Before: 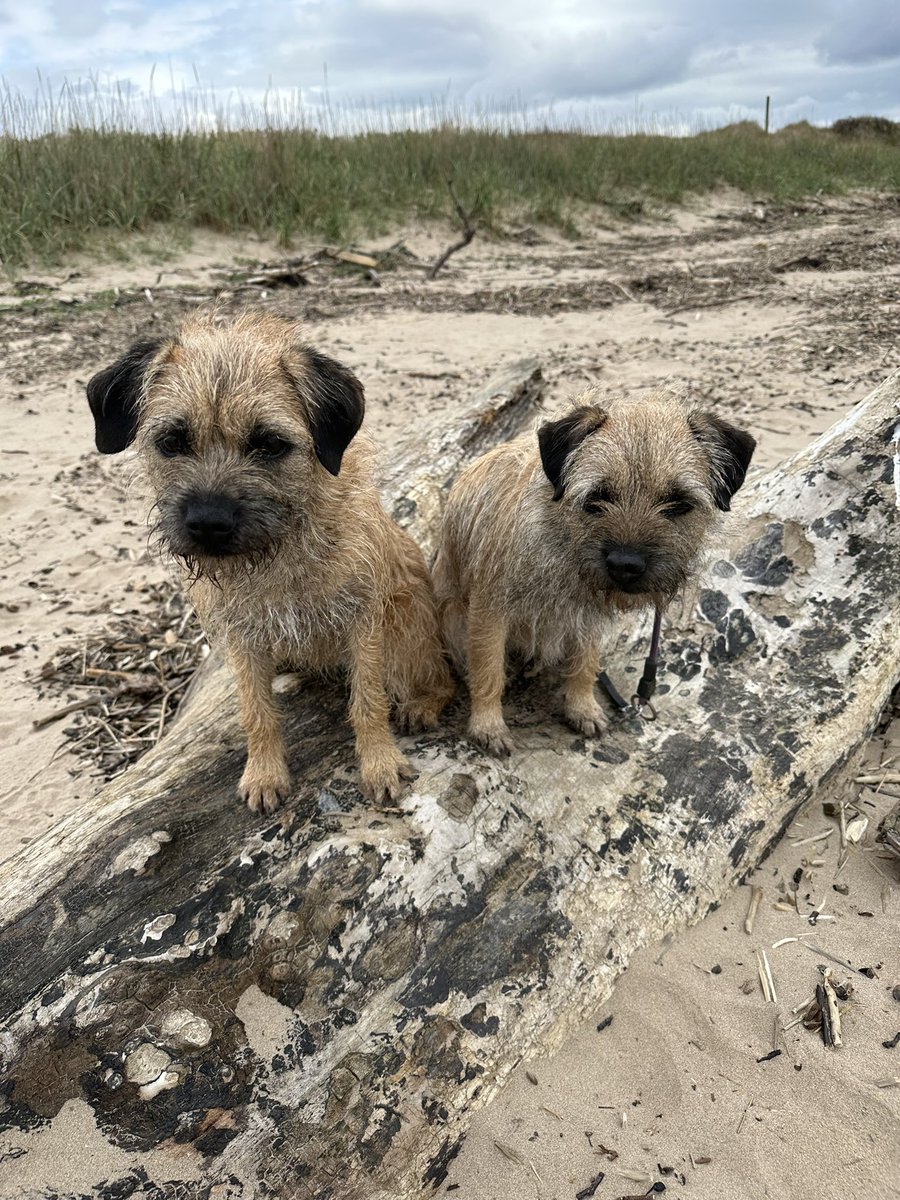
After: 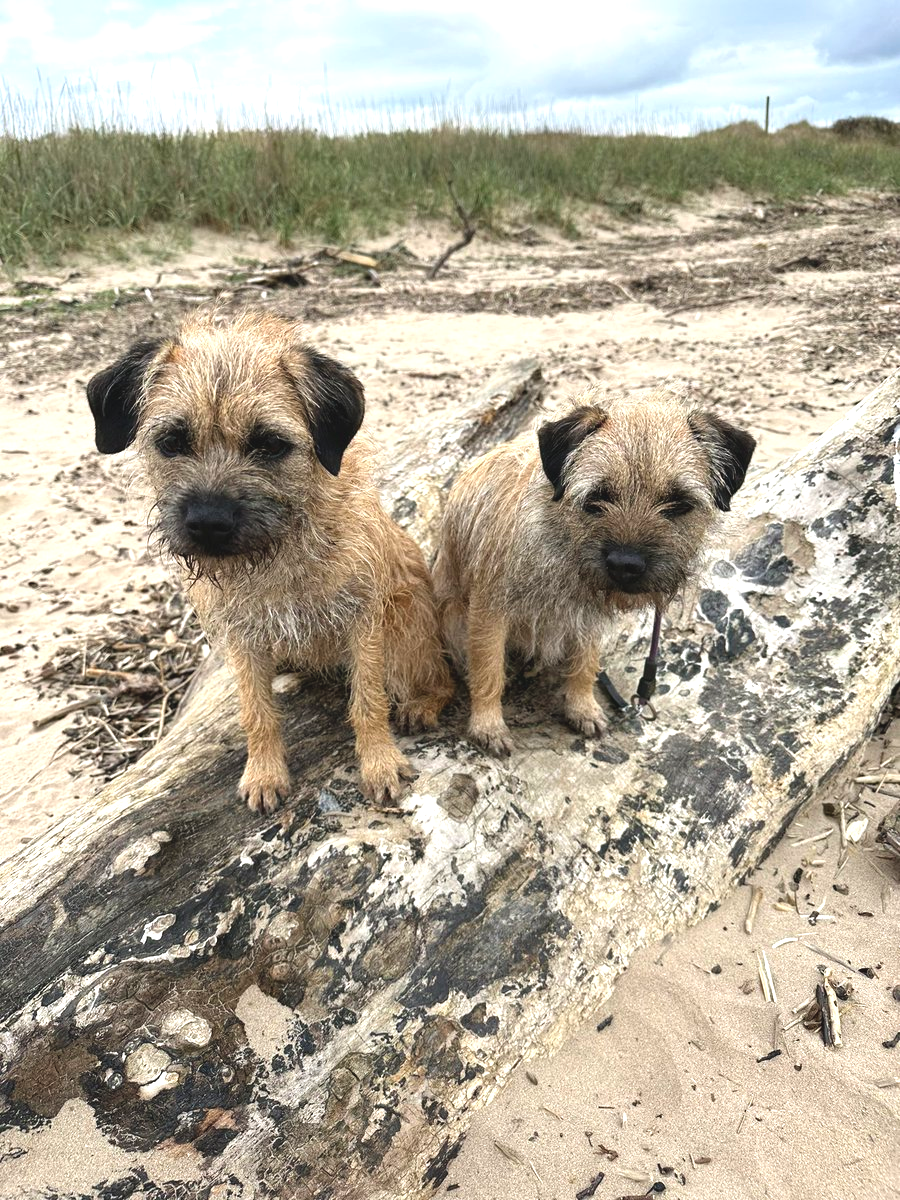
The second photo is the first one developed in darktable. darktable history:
exposure: black level correction -0.005, exposure 0.621 EV, compensate exposure bias true, compensate highlight preservation false
